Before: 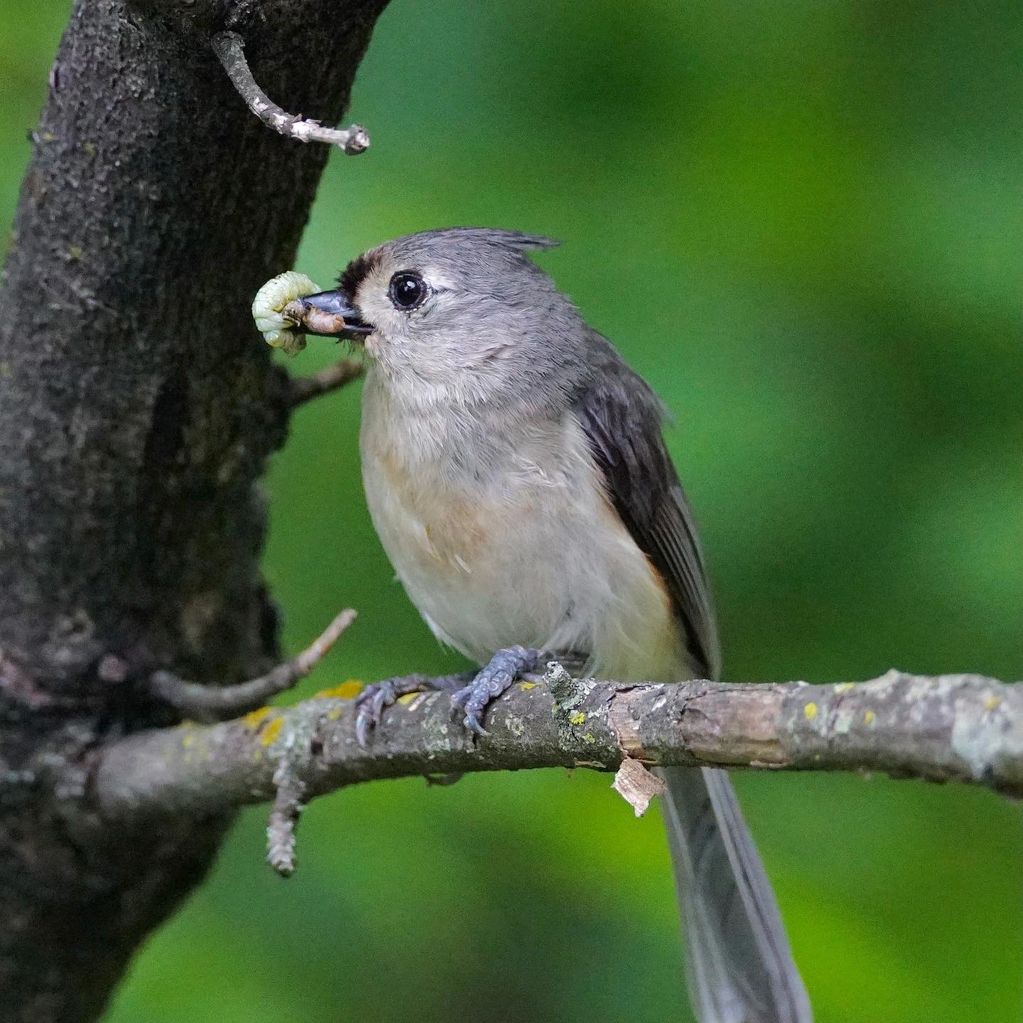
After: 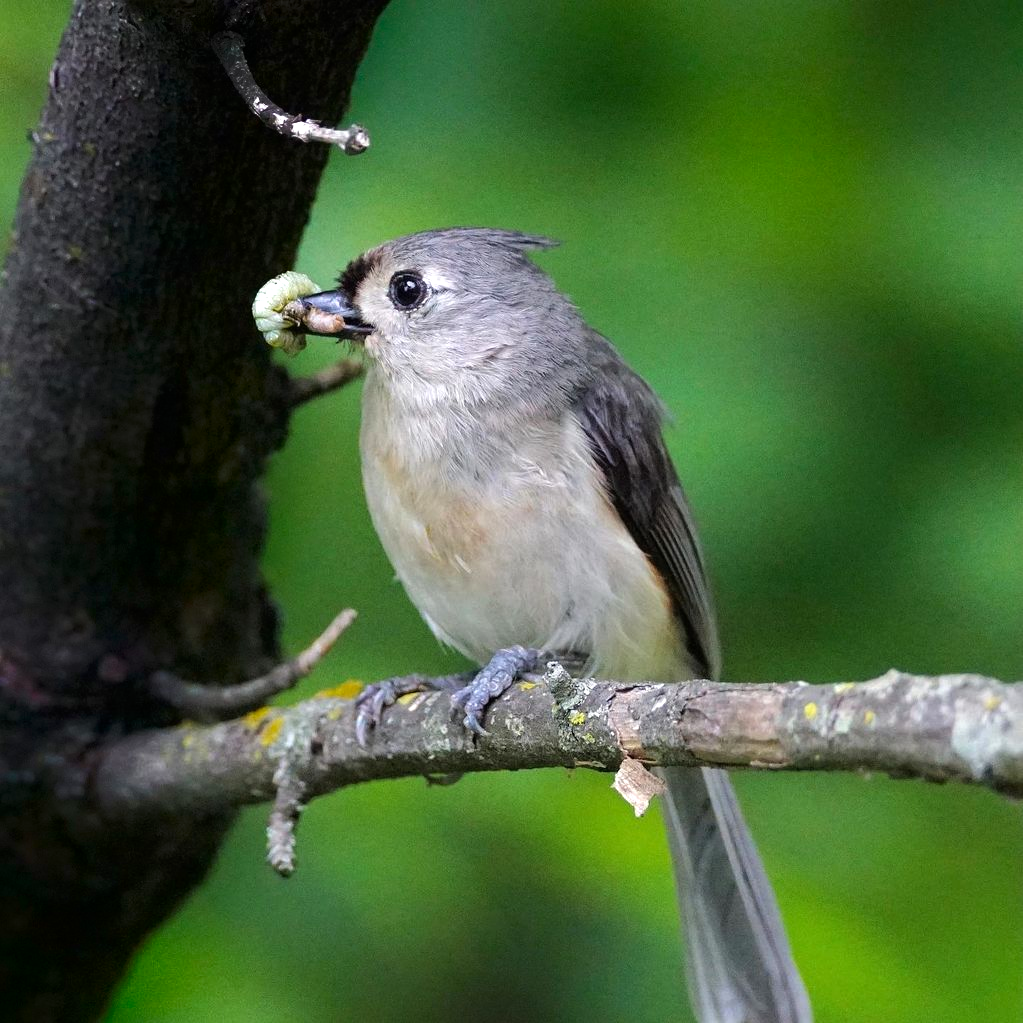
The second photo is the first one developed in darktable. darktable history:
tone equalizer: -8 EV -0.406 EV, -7 EV -0.383 EV, -6 EV -0.366 EV, -5 EV -0.252 EV, -3 EV 0.251 EV, -2 EV 0.359 EV, -1 EV 0.389 EV, +0 EV 0.398 EV
shadows and highlights: shadows -88.54, highlights -36.29, highlights color adjustment 41.7%, soften with gaussian
